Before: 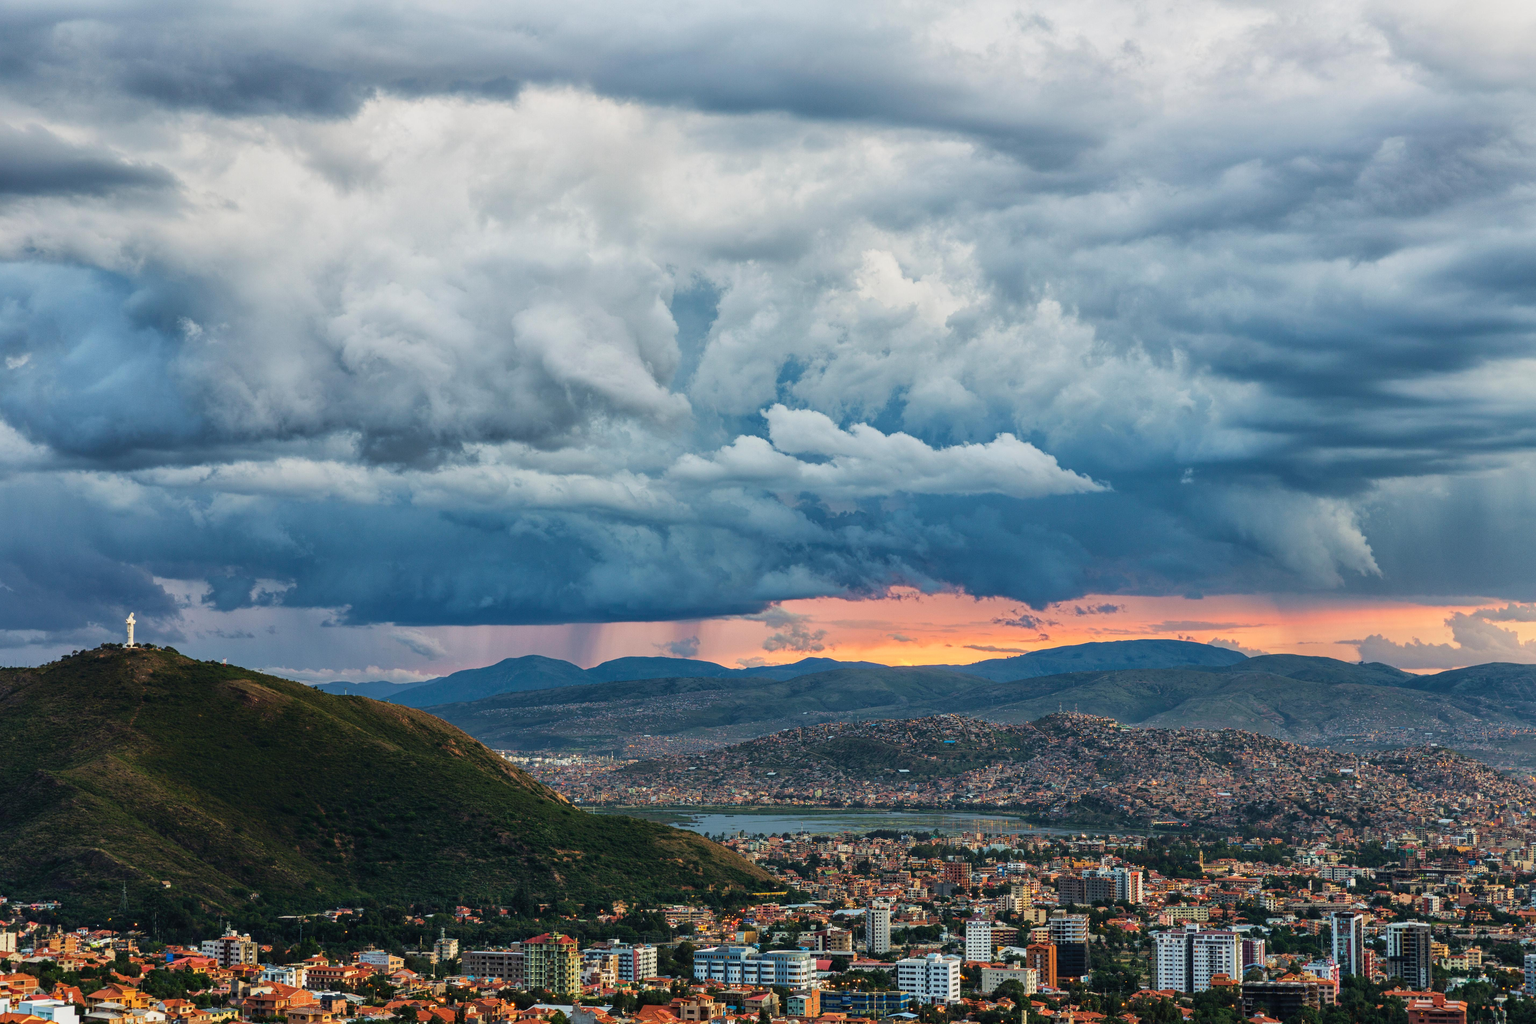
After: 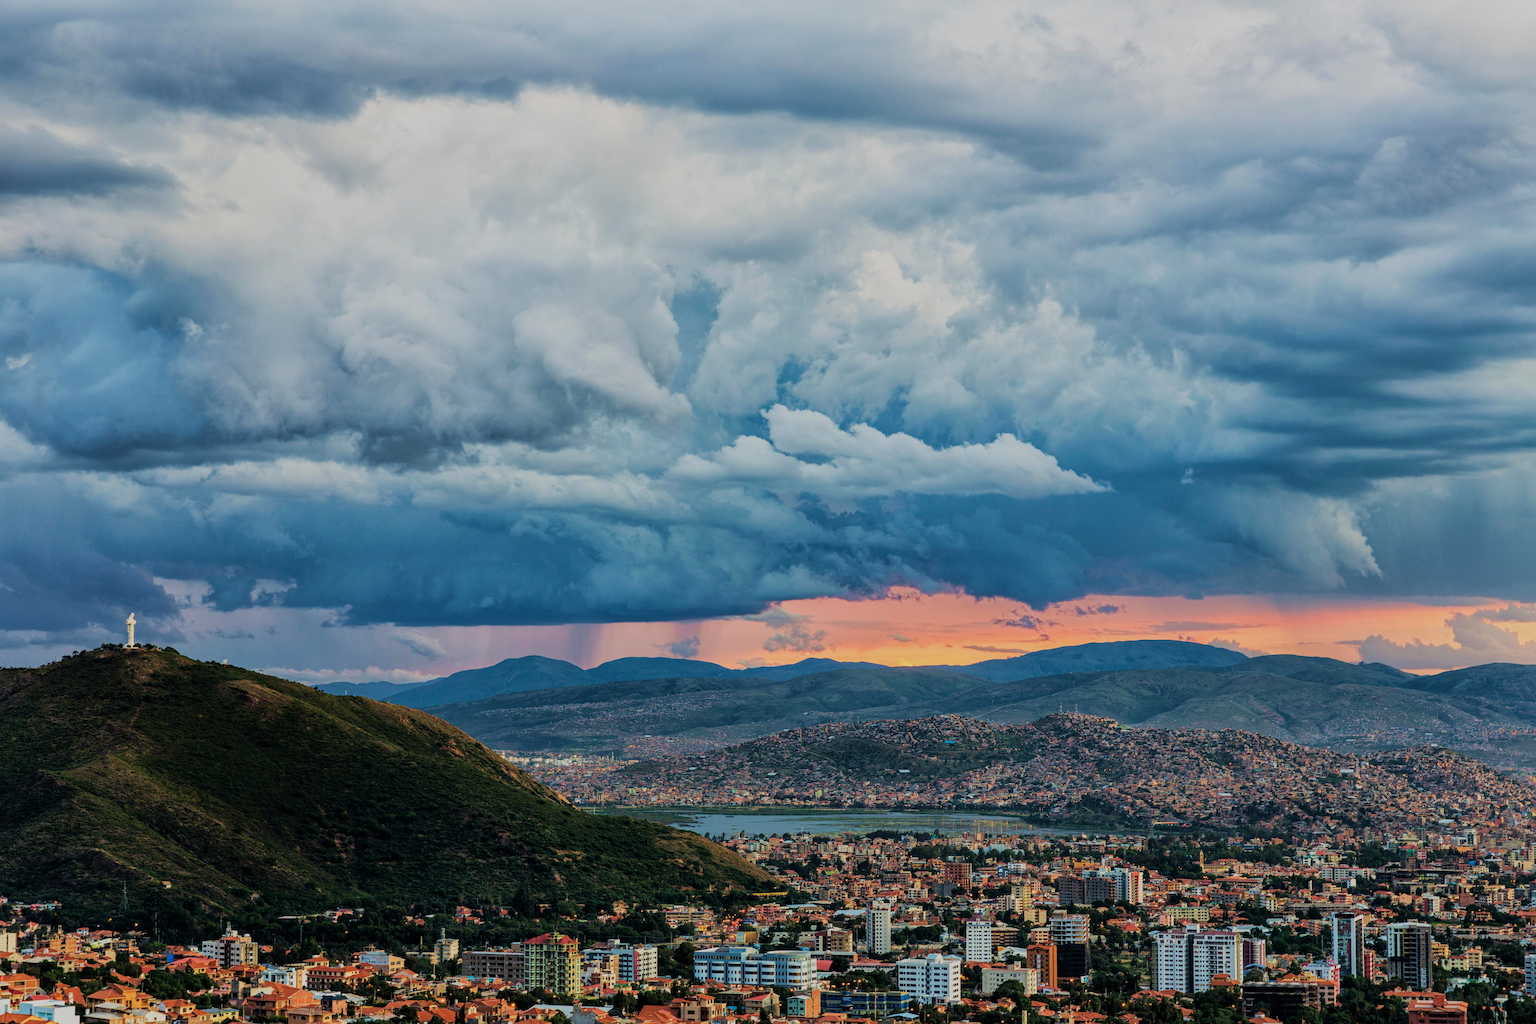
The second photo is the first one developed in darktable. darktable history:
velvia: on, module defaults
local contrast: mode bilateral grid, contrast 10, coarseness 25, detail 115%, midtone range 0.2
filmic rgb: black relative exposure -7.65 EV, white relative exposure 4.56 EV, hardness 3.61
